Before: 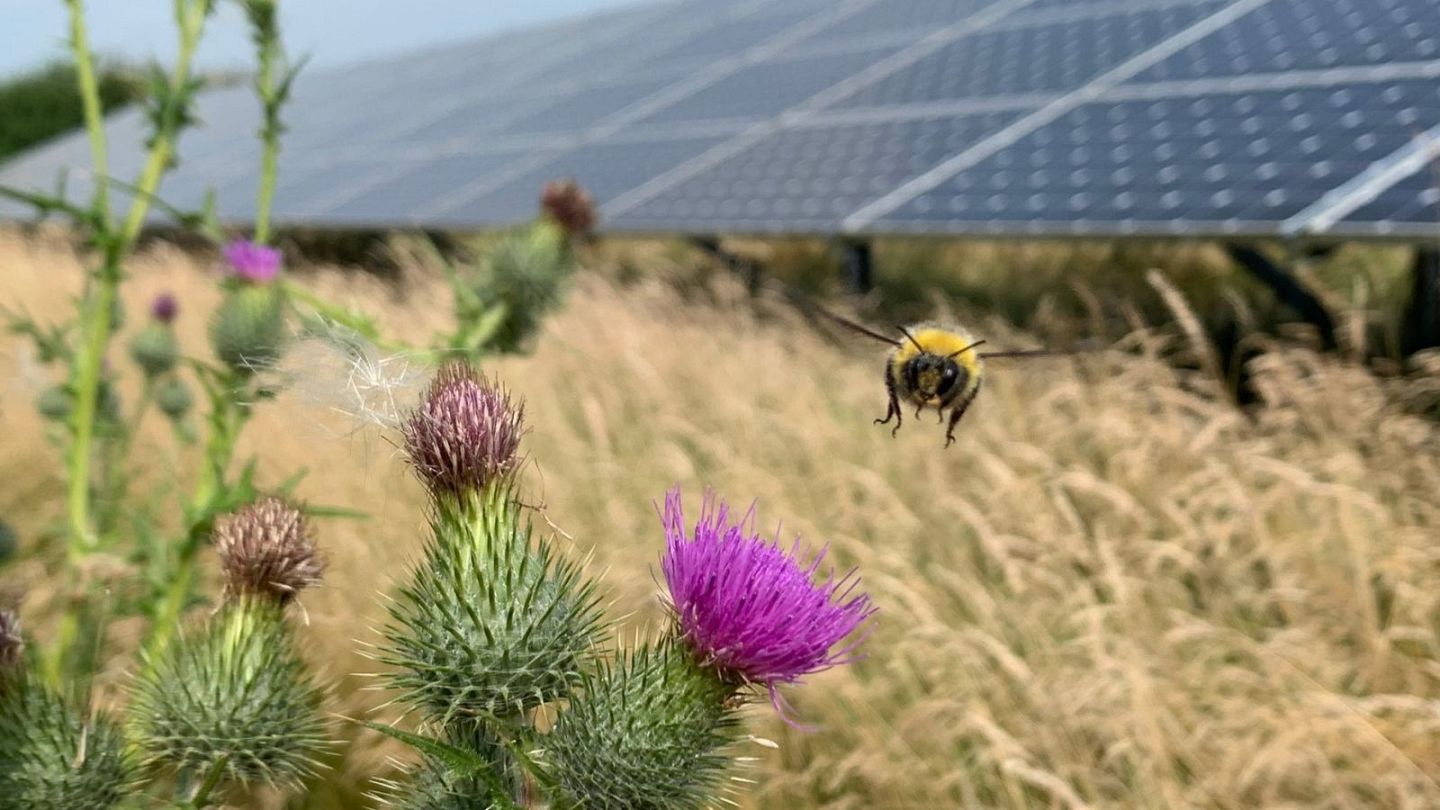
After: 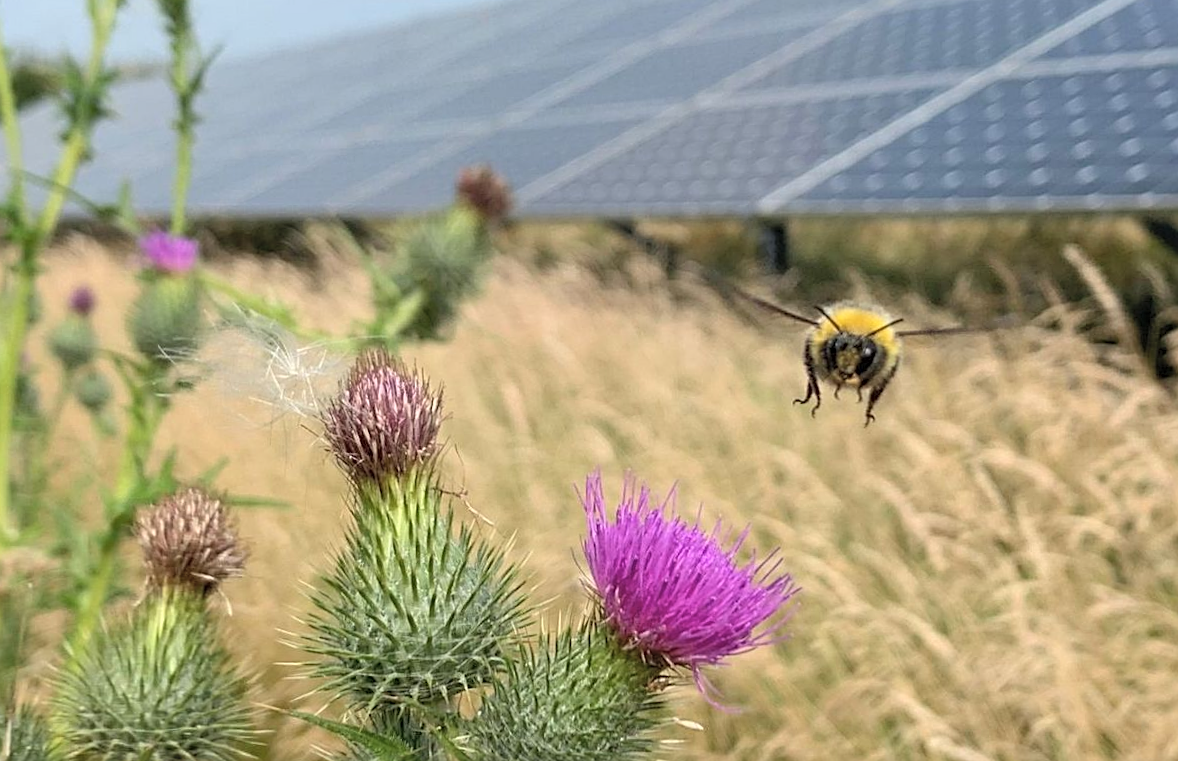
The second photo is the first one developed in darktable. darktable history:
shadows and highlights: radius 125.46, shadows 30.51, highlights -30.51, low approximation 0.01, soften with gaussian
crop and rotate: angle 1°, left 4.281%, top 0.642%, right 11.383%, bottom 2.486%
sharpen: on, module defaults
contrast brightness saturation: brightness 0.15
